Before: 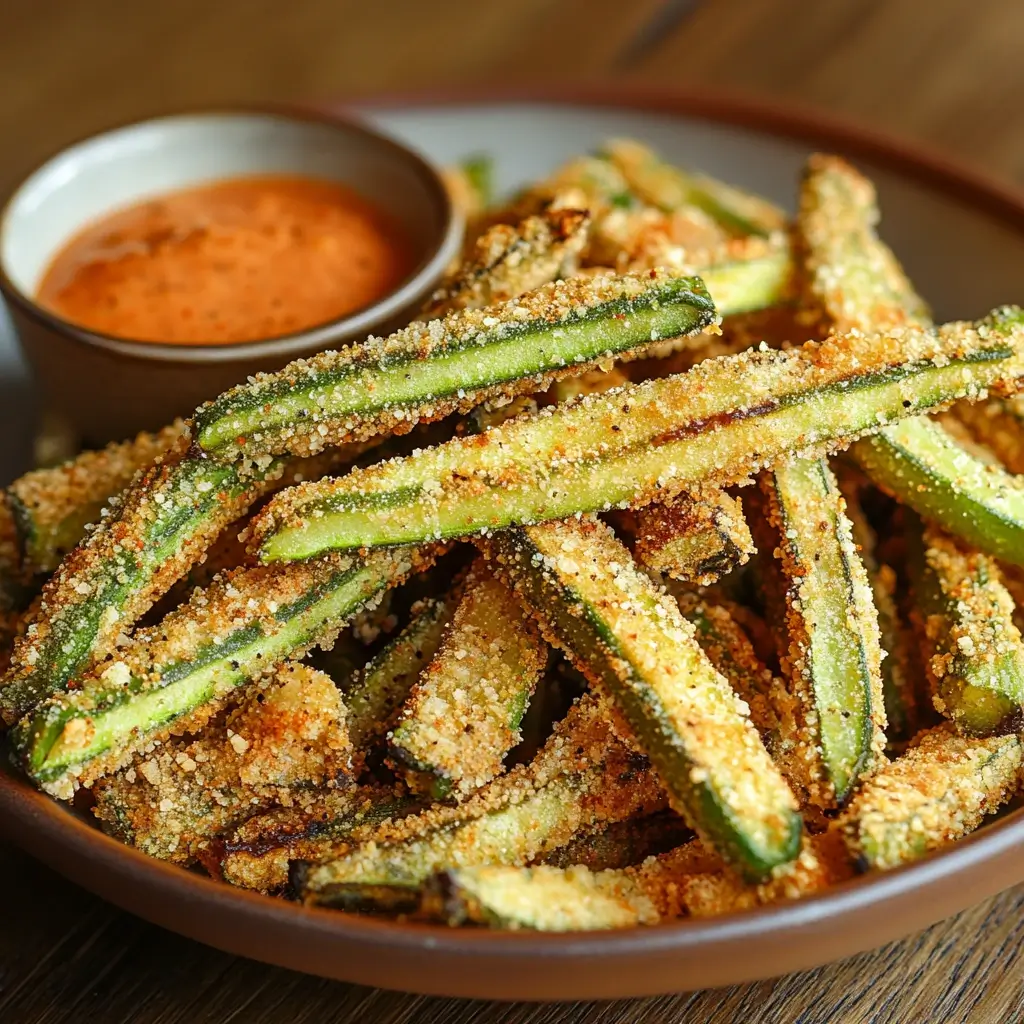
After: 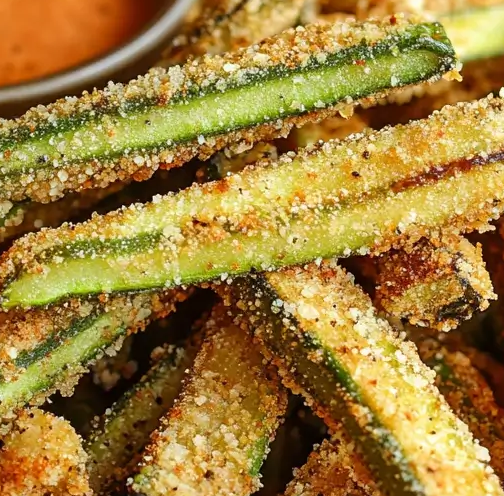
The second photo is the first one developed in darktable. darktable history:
crop: left 25.408%, top 24.836%, right 25.289%, bottom 25.292%
